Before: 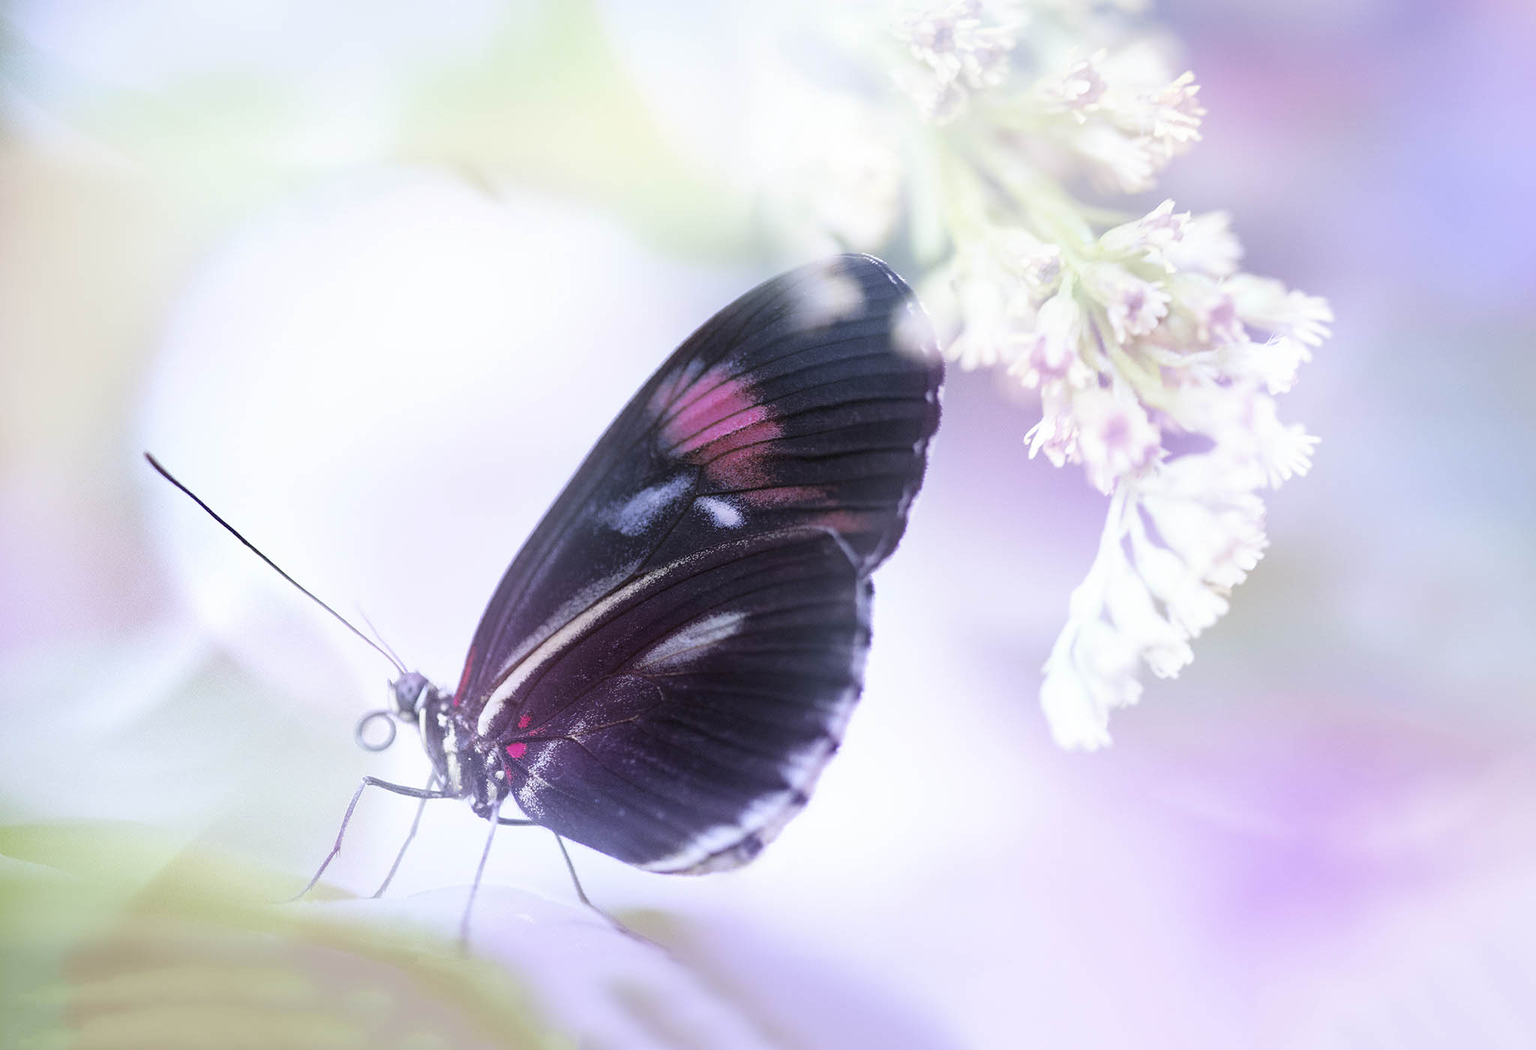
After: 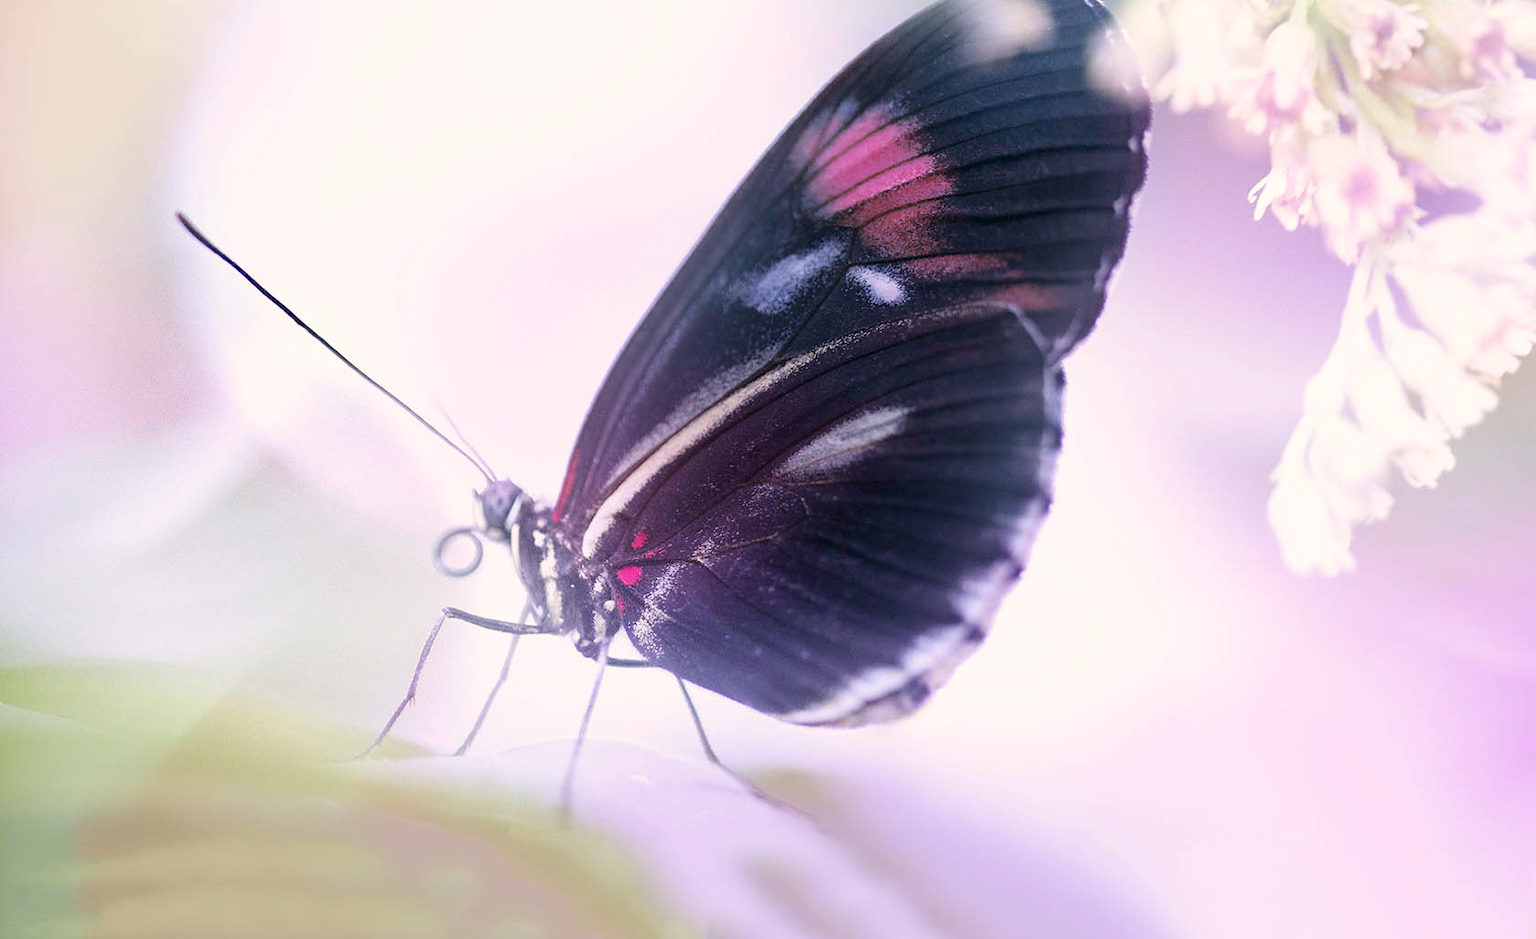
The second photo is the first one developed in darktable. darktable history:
color correction: highlights a* 5.38, highlights b* 5.3, shadows a* -4.26, shadows b* -5.11
crop: top 26.531%, right 17.959%
